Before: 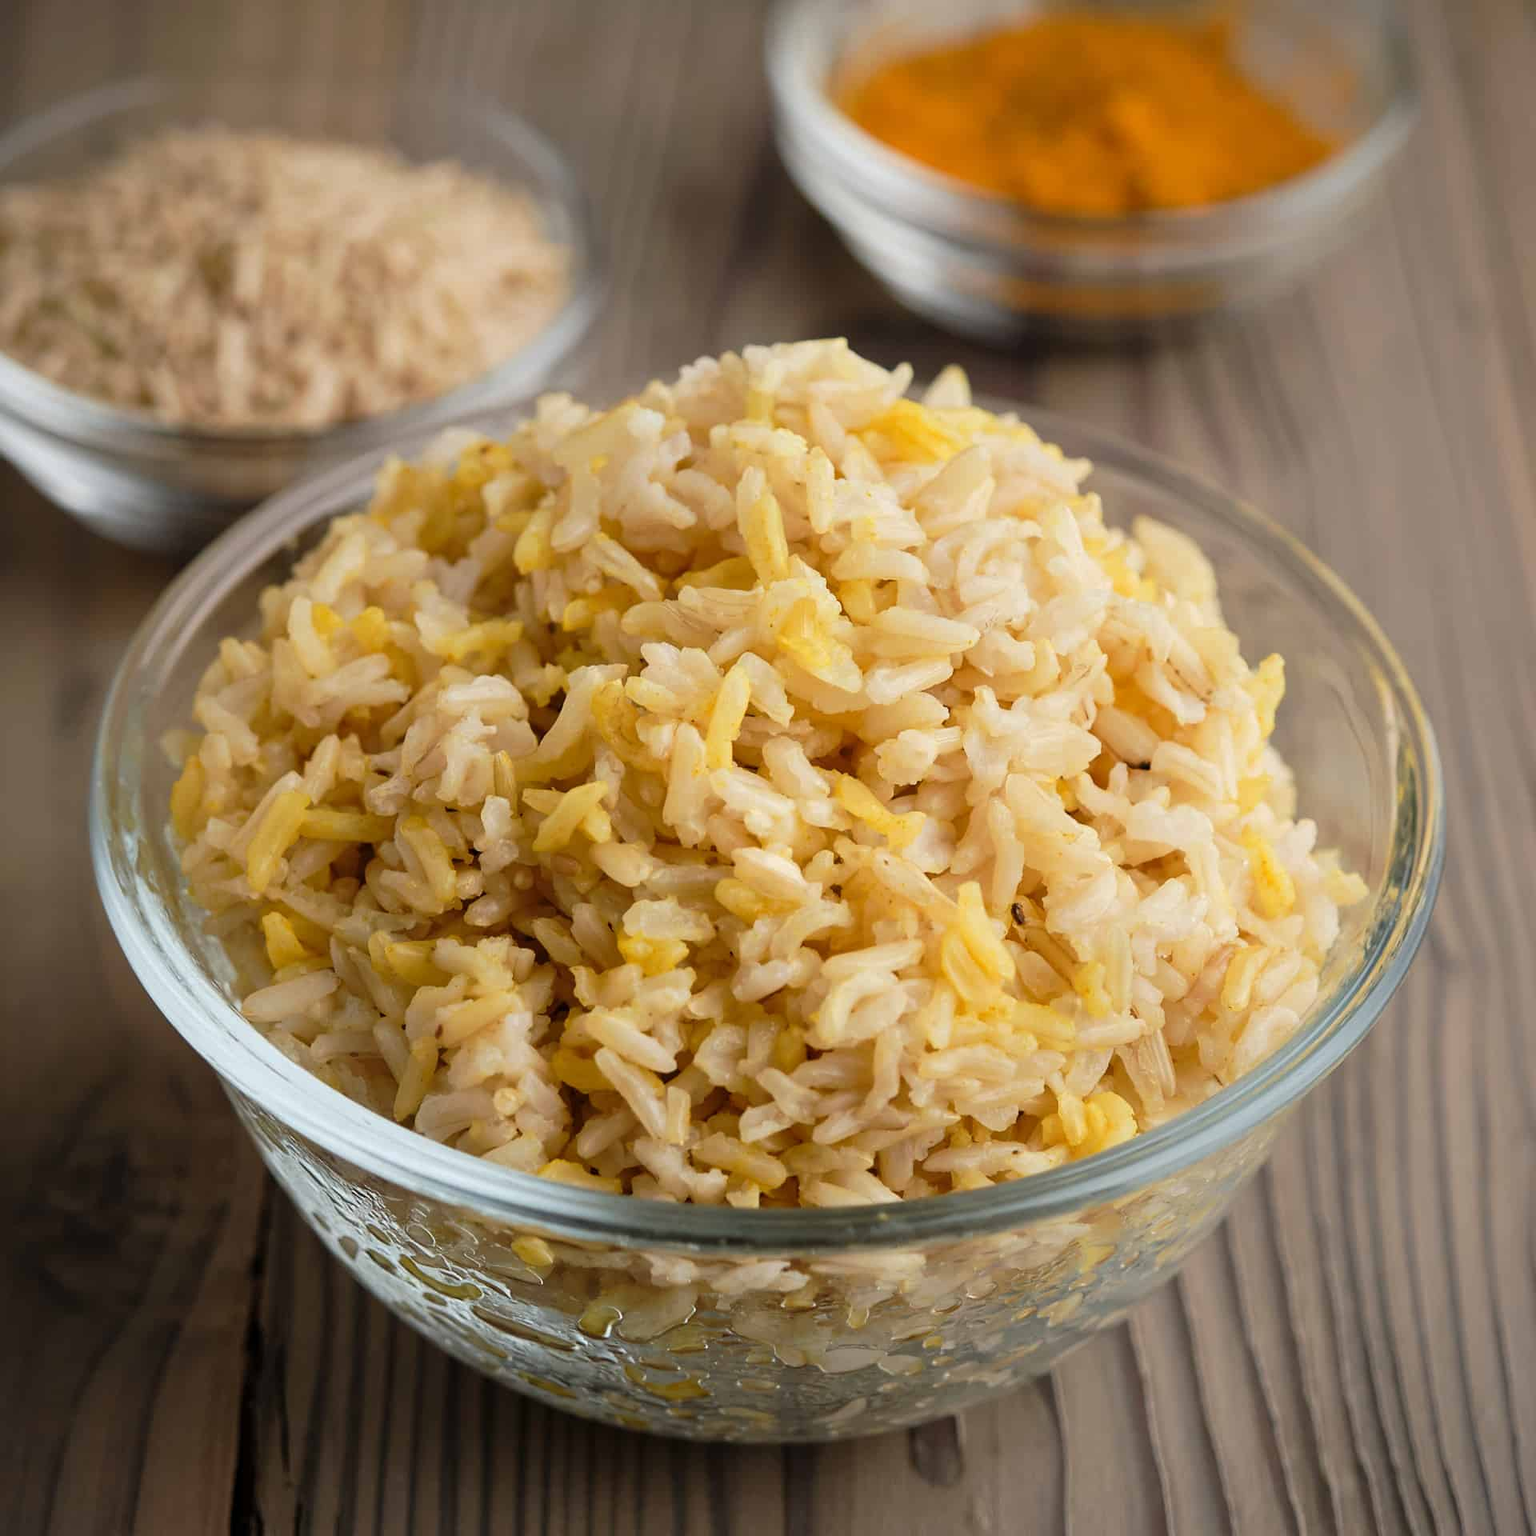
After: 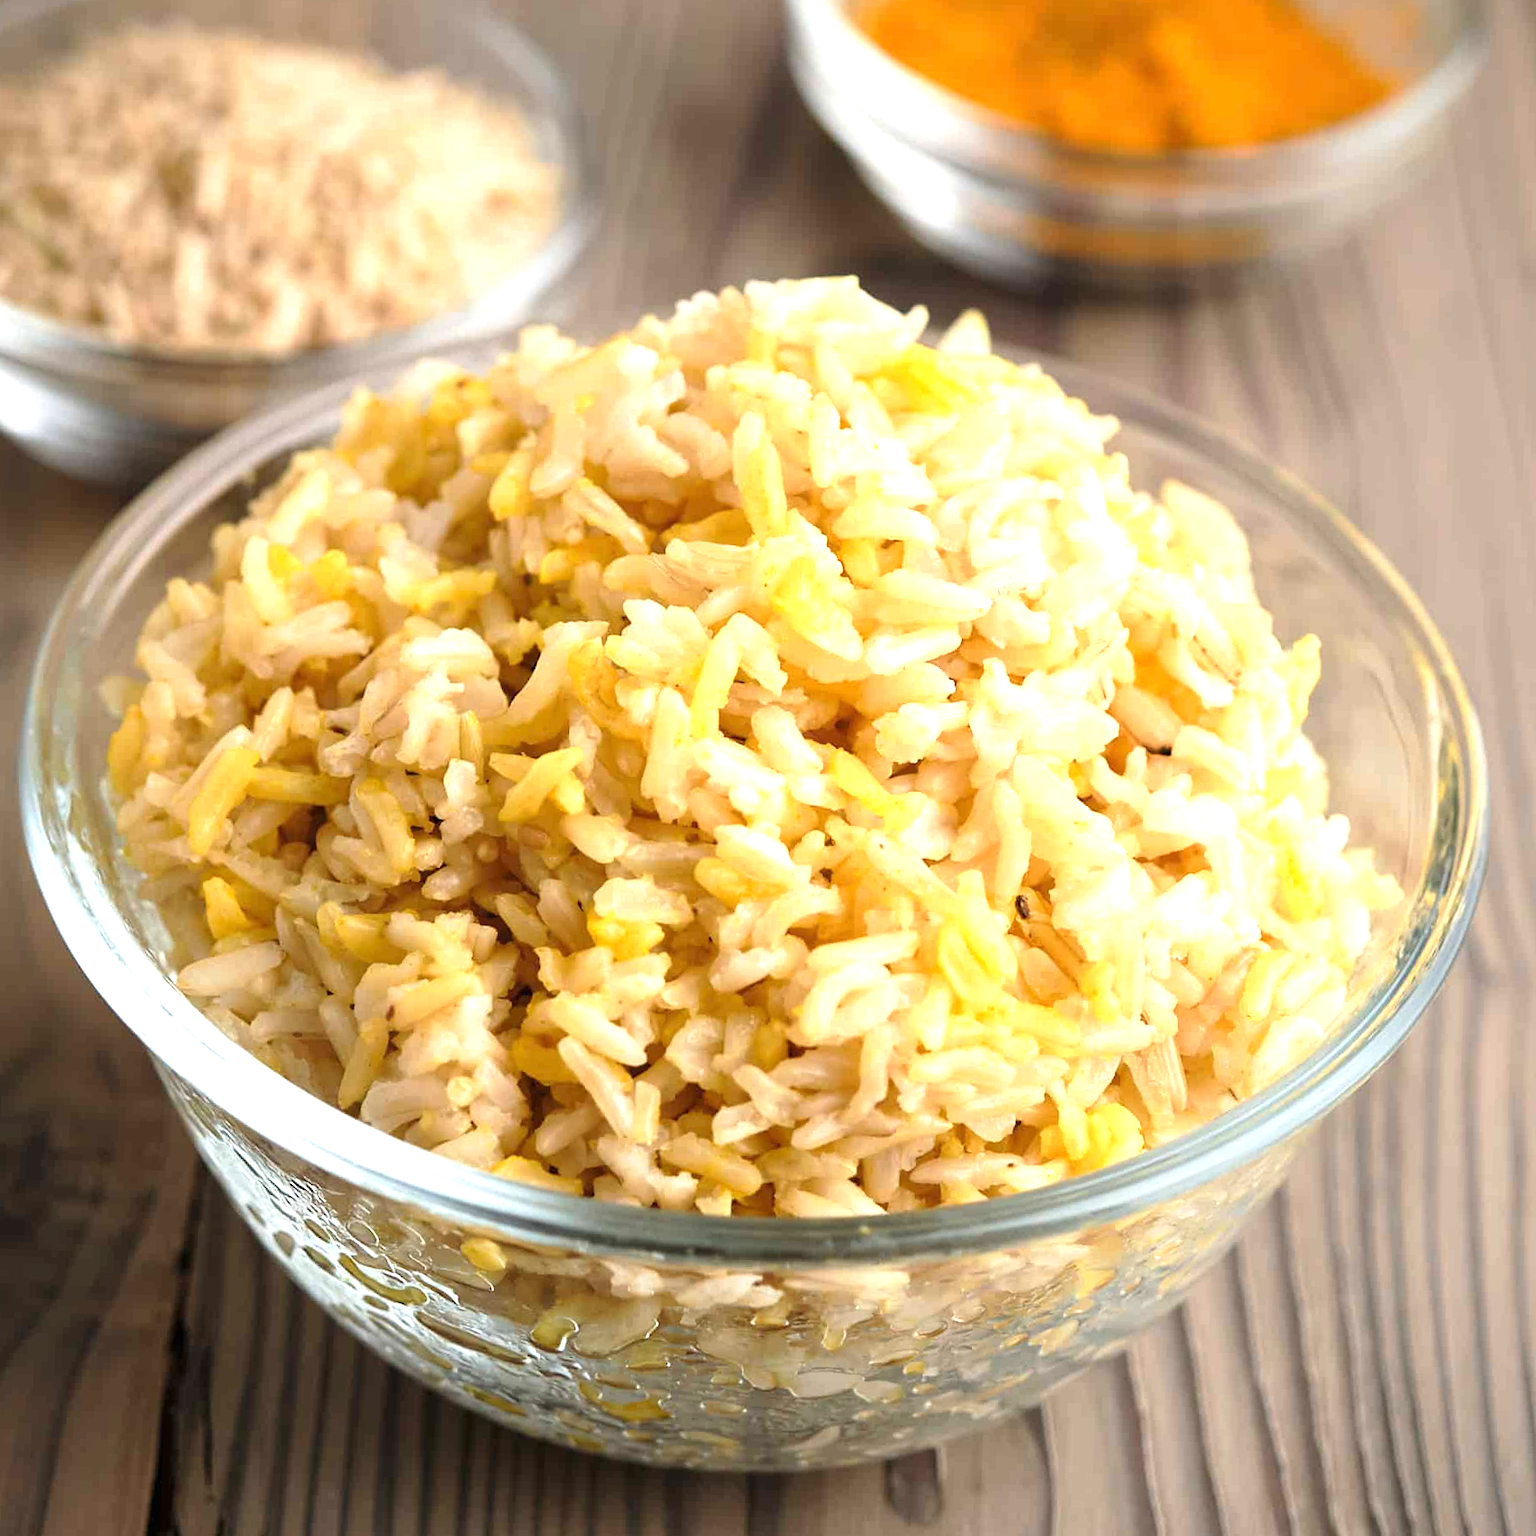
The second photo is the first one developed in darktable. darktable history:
exposure: black level correction 0, exposure 1 EV, compensate exposure bias true, compensate highlight preservation false
crop and rotate: angle -1.96°, left 3.097%, top 4.154%, right 1.586%, bottom 0.529%
